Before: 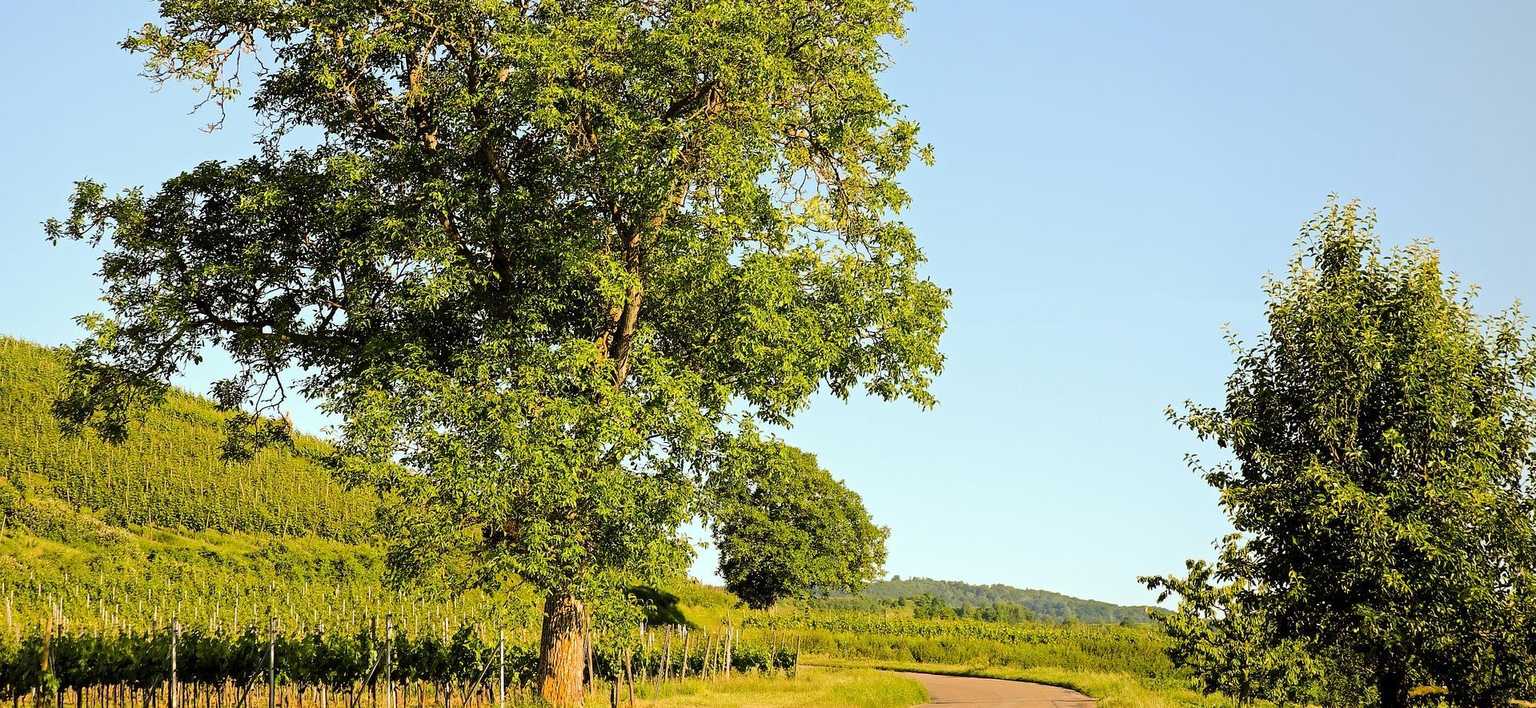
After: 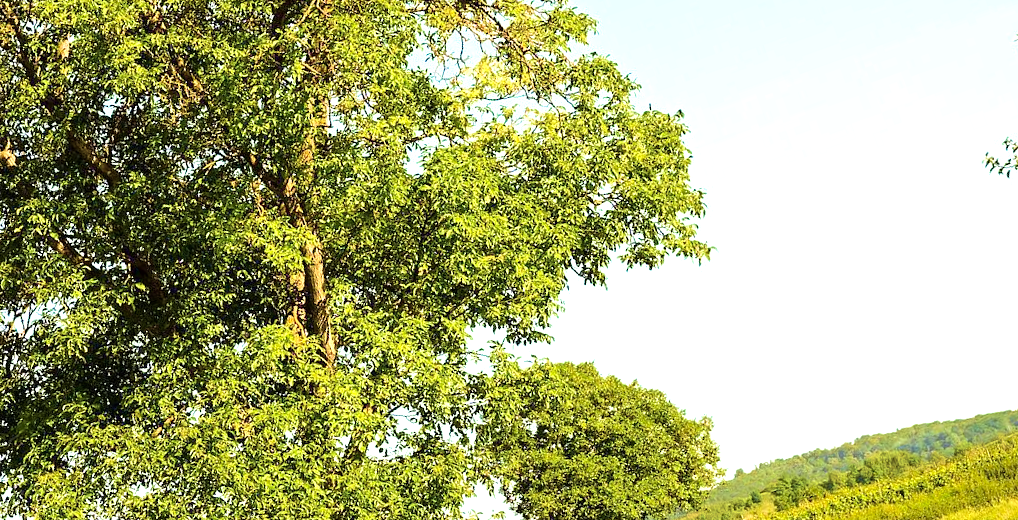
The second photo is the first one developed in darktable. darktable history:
crop and rotate: angle 19.9°, left 6.906%, right 4.002%, bottom 1.081%
color correction: highlights a* -2.49, highlights b* 2.38
exposure: exposure 0.61 EV, compensate highlight preservation false
velvia: strength 74.91%
